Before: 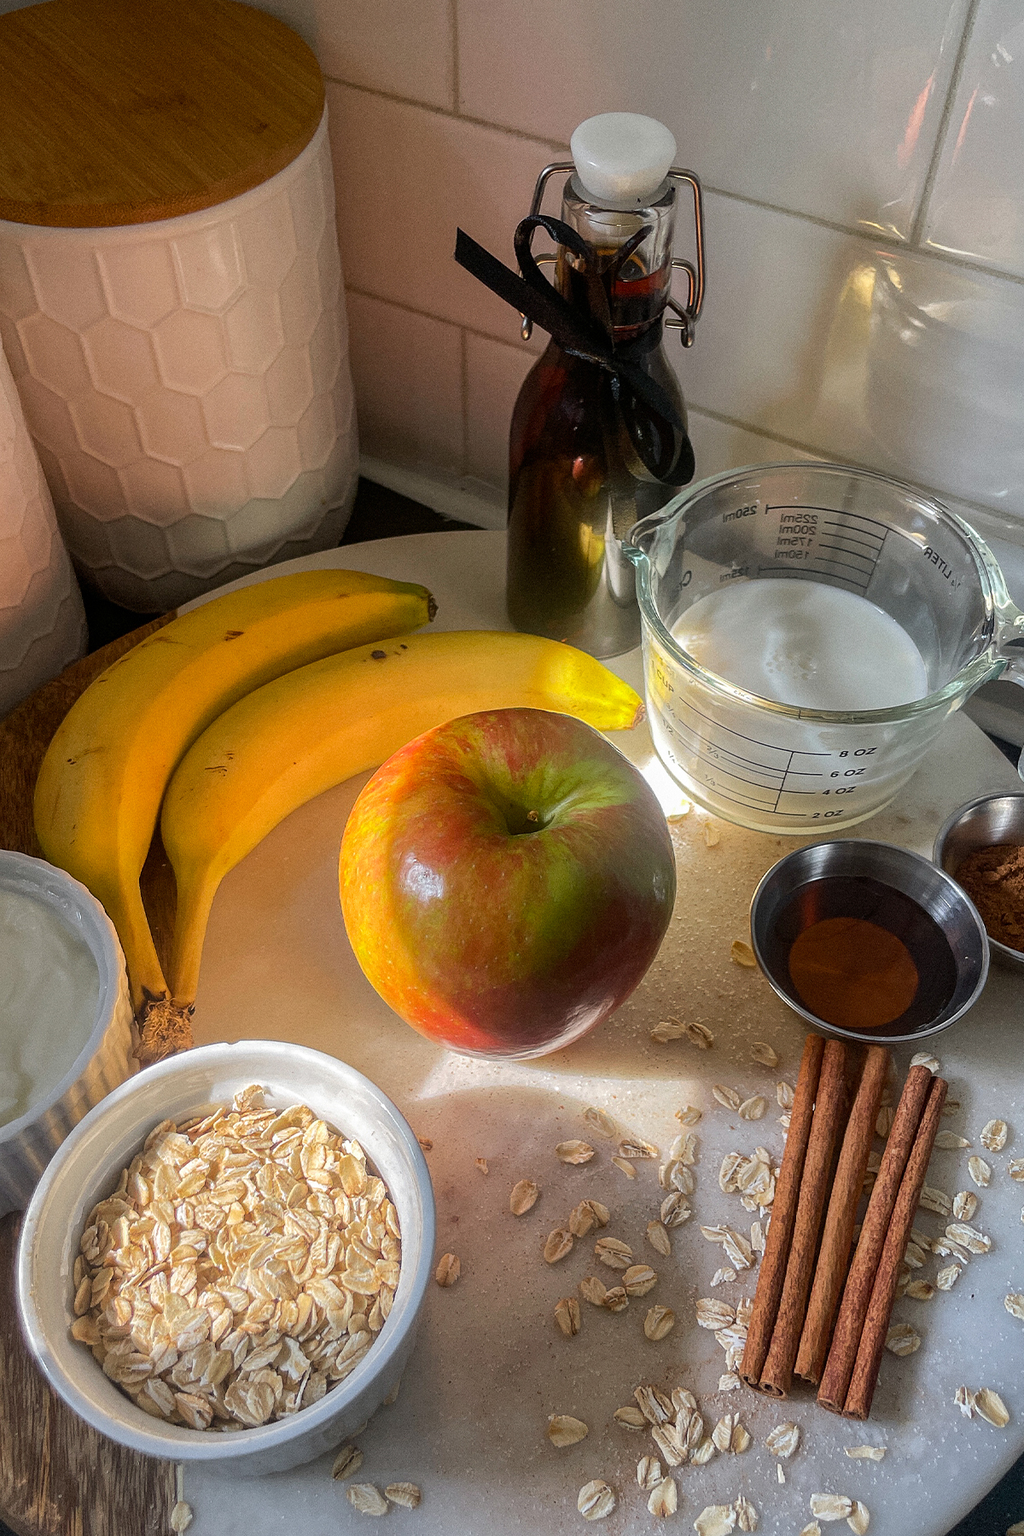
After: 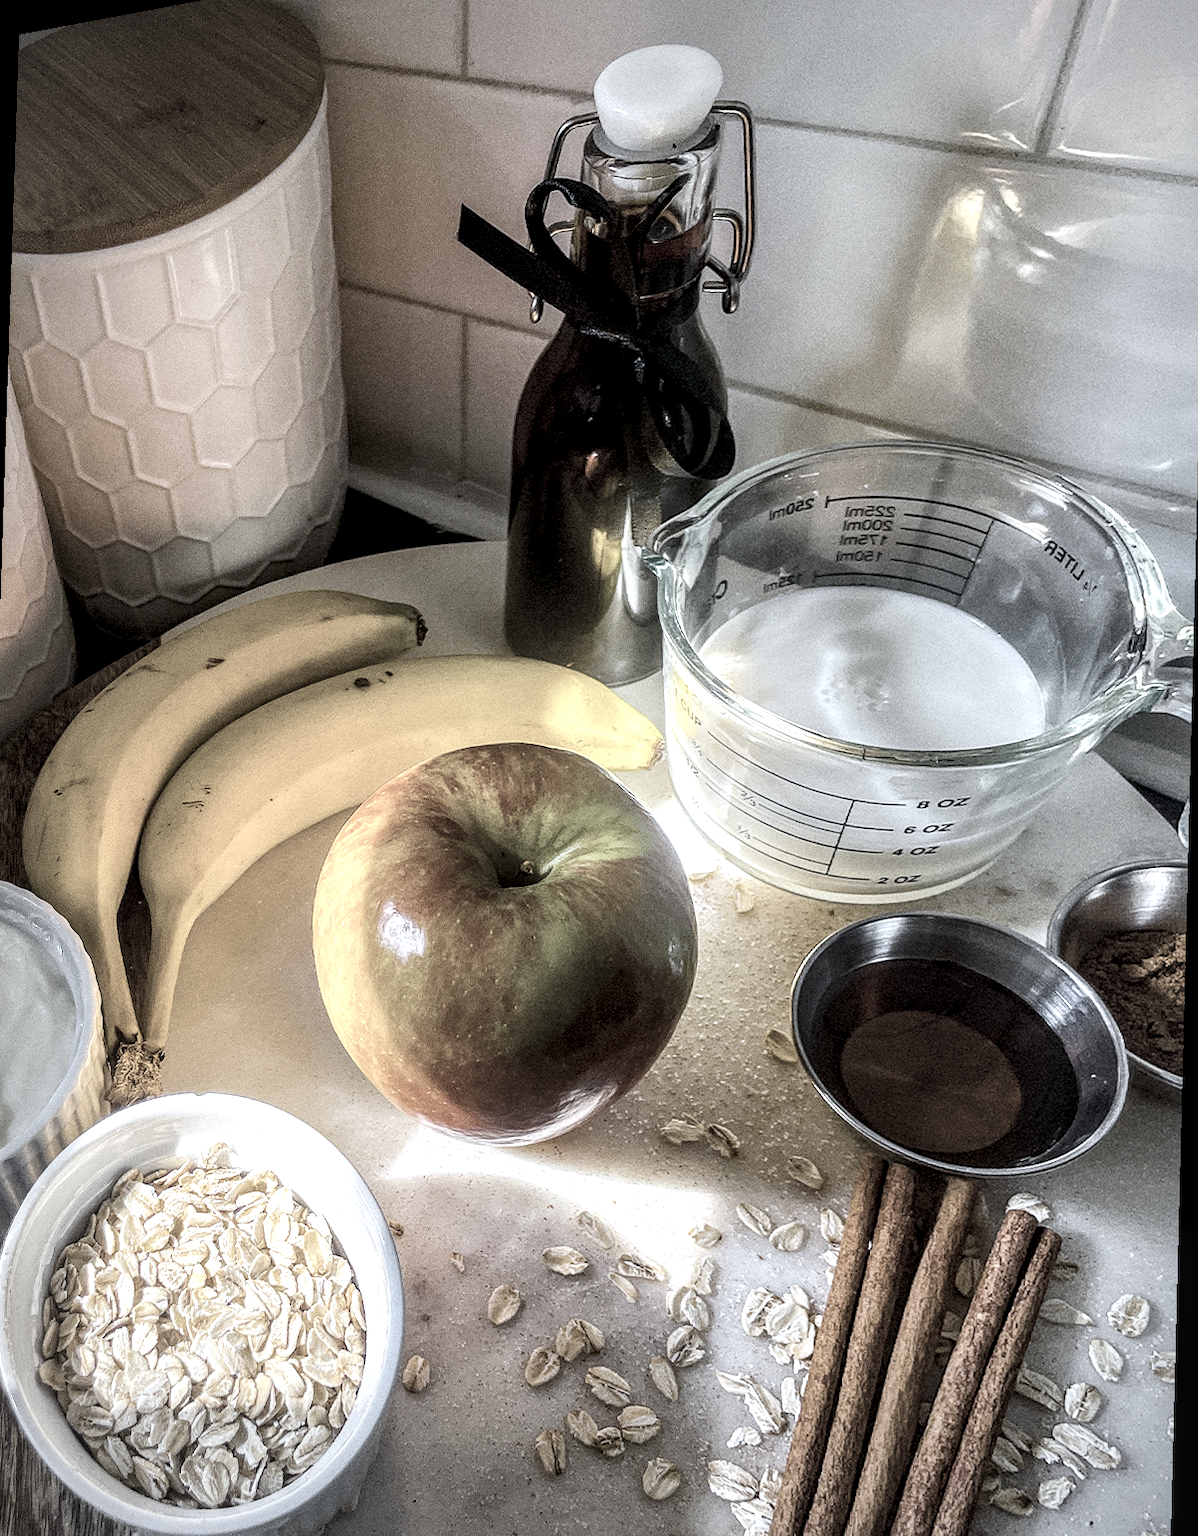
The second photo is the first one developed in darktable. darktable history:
vignetting: fall-off radius 63.6%
local contrast: detail 150%
rotate and perspective: rotation 1.69°, lens shift (vertical) -0.023, lens shift (horizontal) -0.291, crop left 0.025, crop right 0.988, crop top 0.092, crop bottom 0.842
sharpen: radius 5.325, amount 0.312, threshold 26.433
color correction: saturation 0.2
contrast brightness saturation: contrast 0.2, brightness 0.15, saturation 0.14
white balance: red 0.924, blue 1.095
color balance rgb: linear chroma grading › shadows 10%, linear chroma grading › highlights 10%, linear chroma grading › global chroma 15%, linear chroma grading › mid-tones 15%, perceptual saturation grading › global saturation 40%, perceptual saturation grading › highlights -25%, perceptual saturation grading › mid-tones 35%, perceptual saturation grading › shadows 35%, perceptual brilliance grading › global brilliance 11.29%, global vibrance 11.29%
